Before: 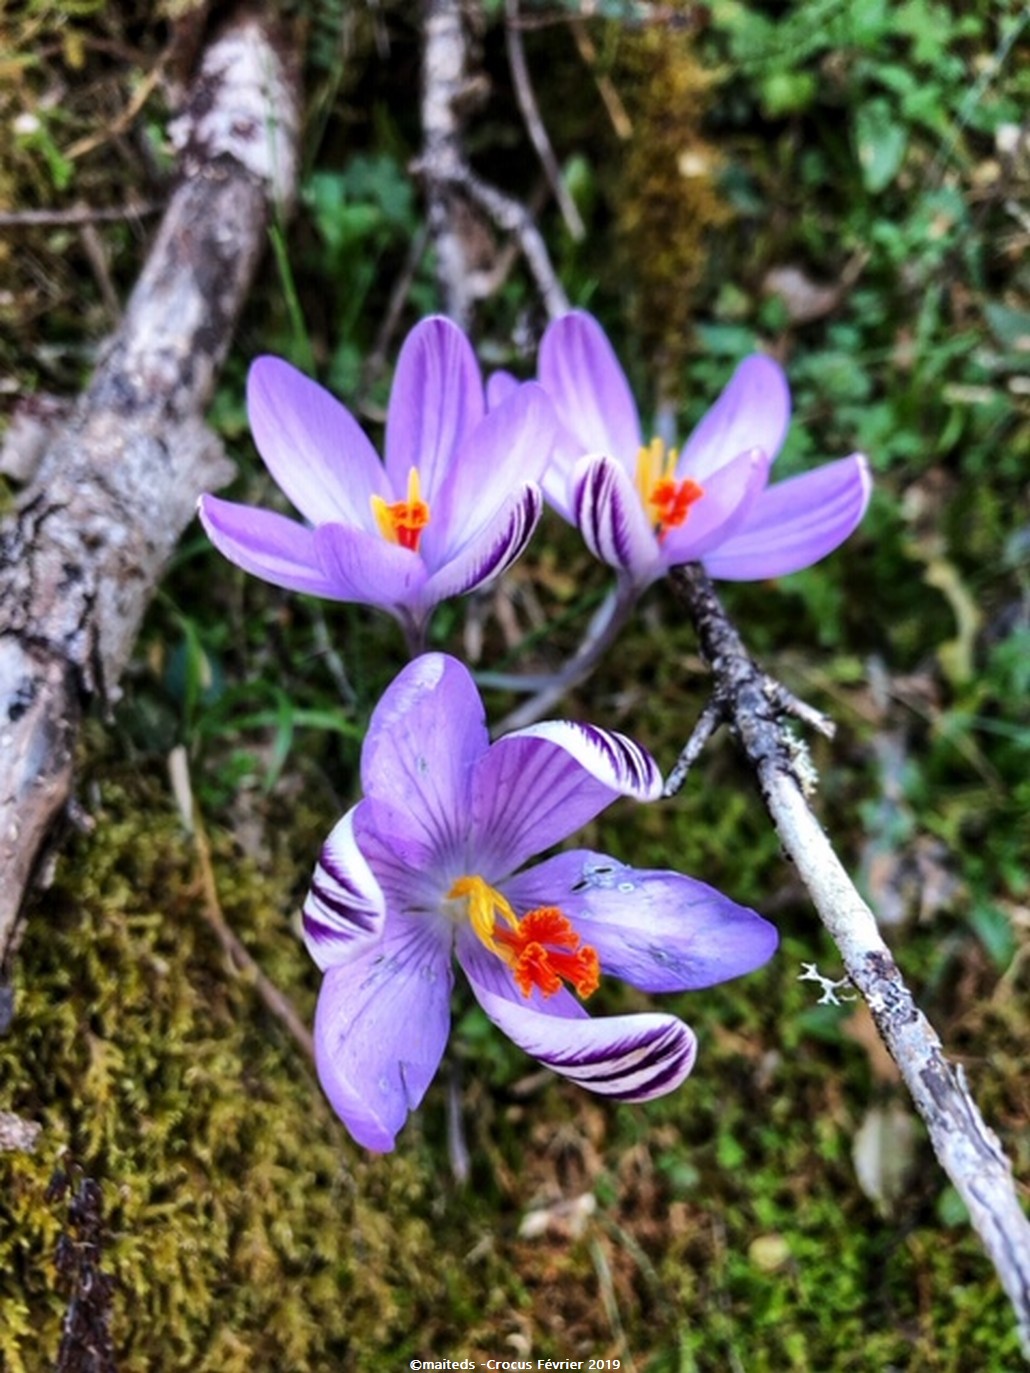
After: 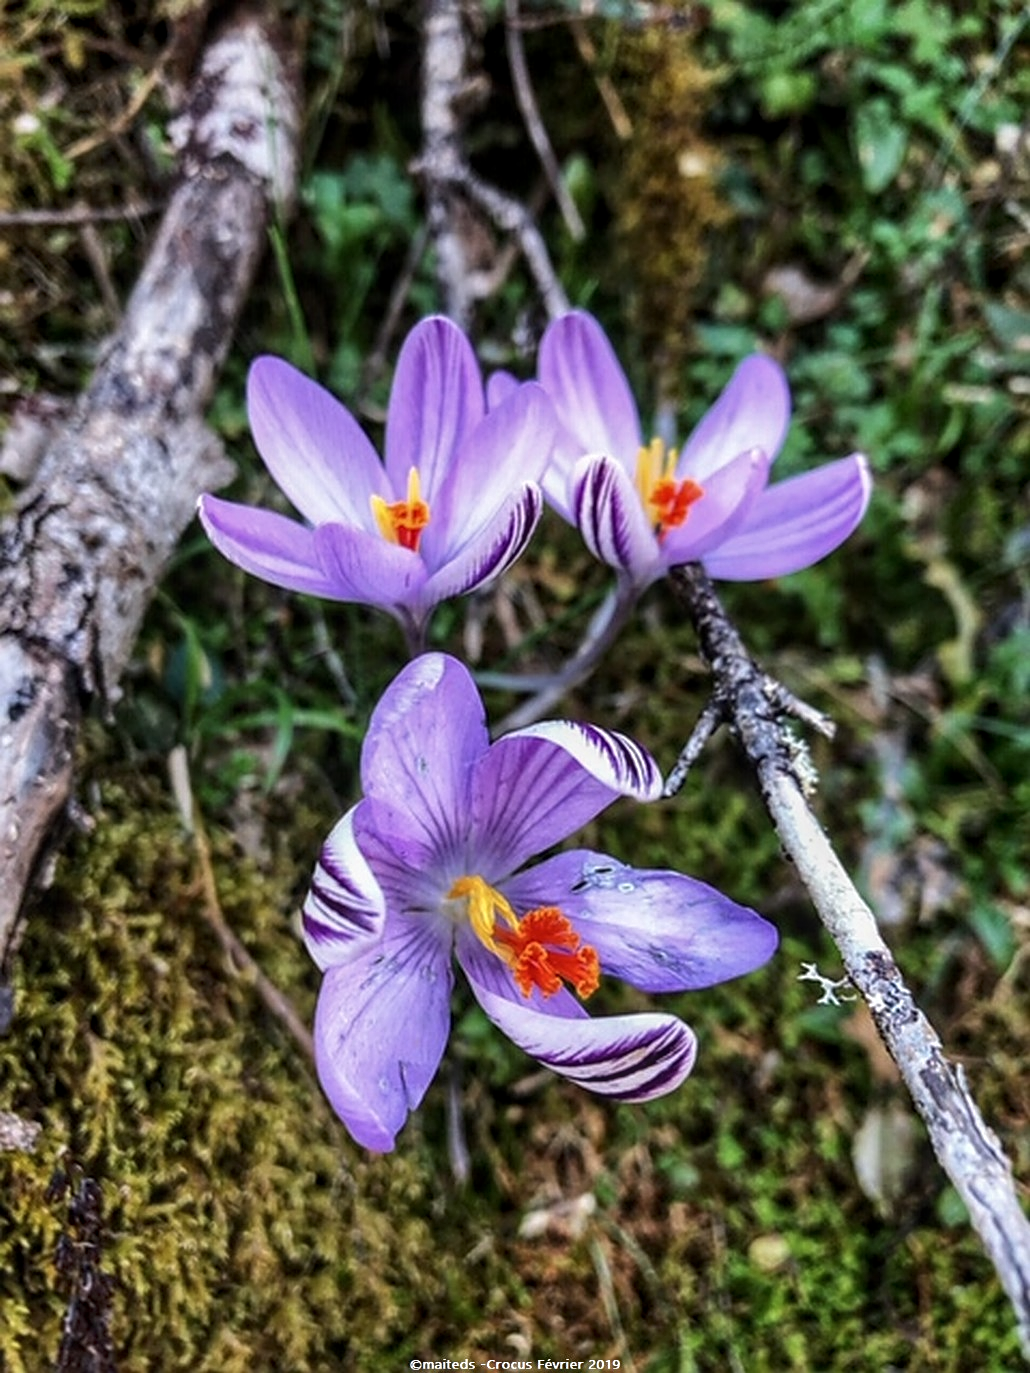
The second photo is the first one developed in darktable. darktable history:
contrast brightness saturation: contrast -0.08, brightness -0.04, saturation -0.11
local contrast: detail 130%
sharpen: on, module defaults
